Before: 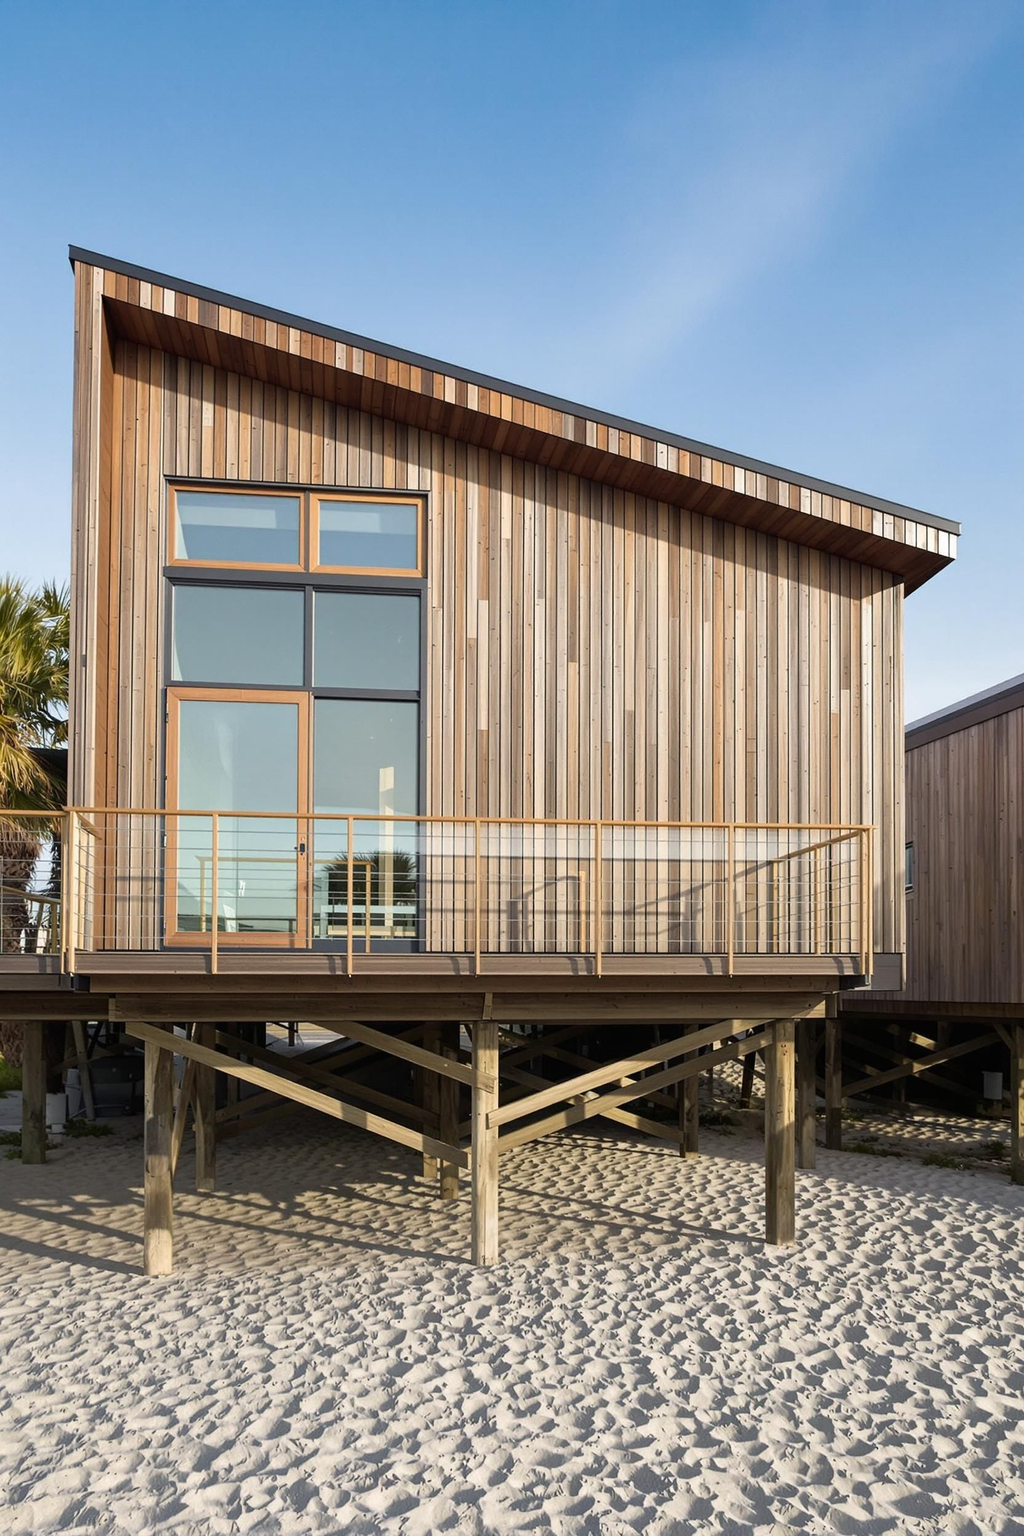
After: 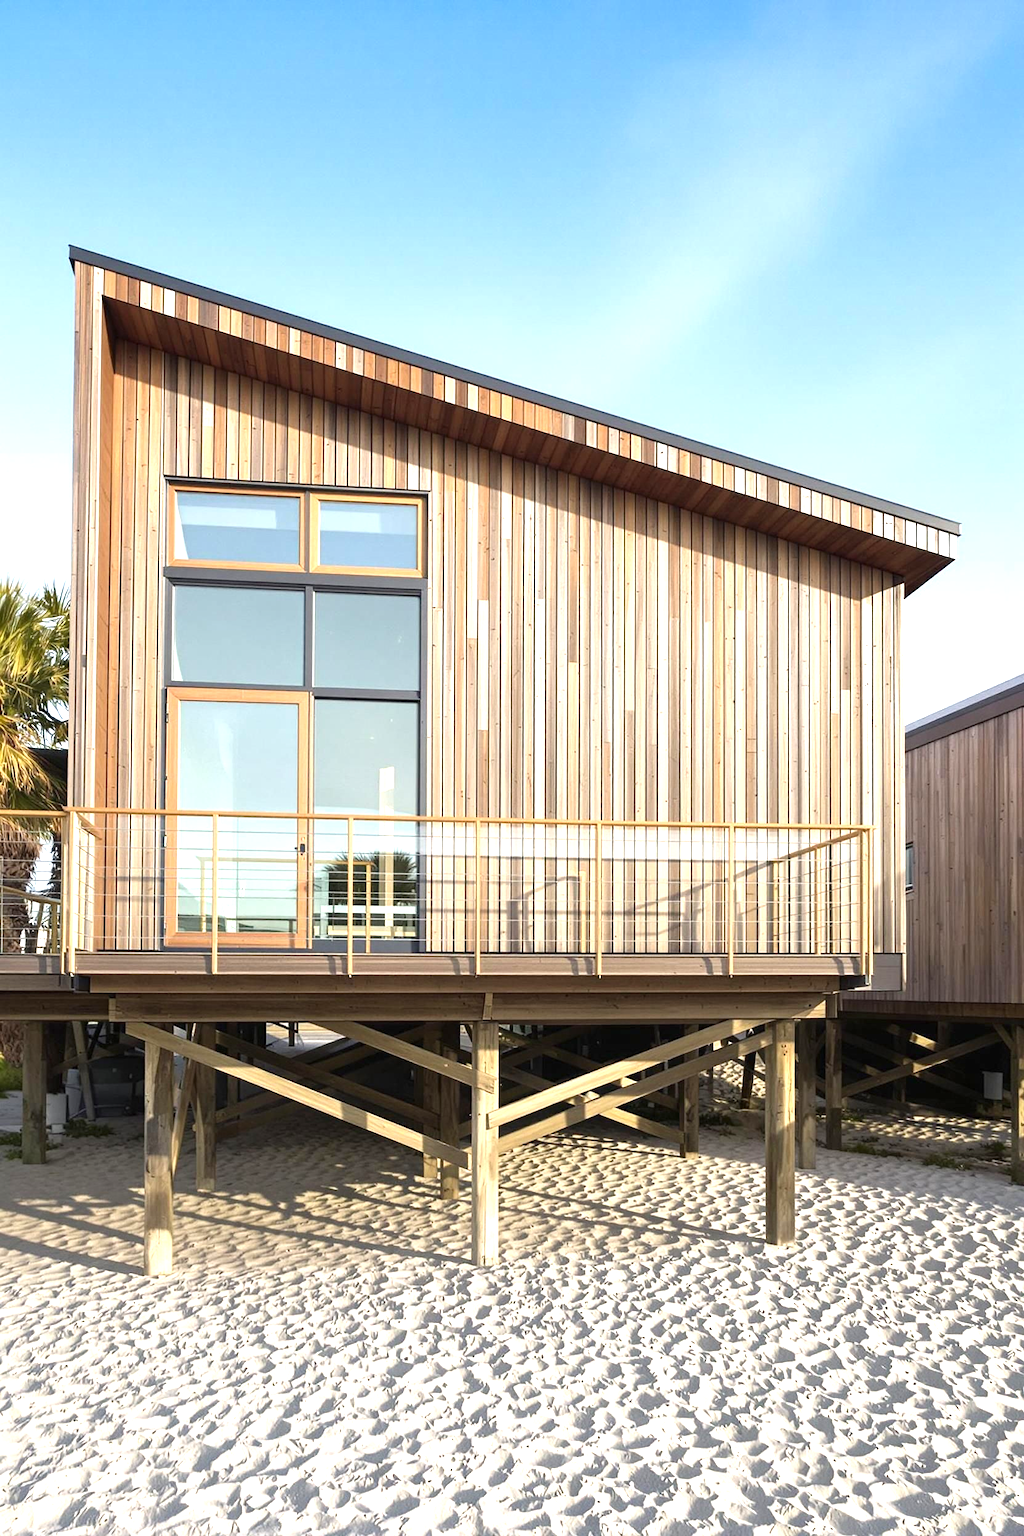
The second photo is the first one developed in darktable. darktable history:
exposure: black level correction 0, exposure 0.948 EV, compensate exposure bias true, compensate highlight preservation false
